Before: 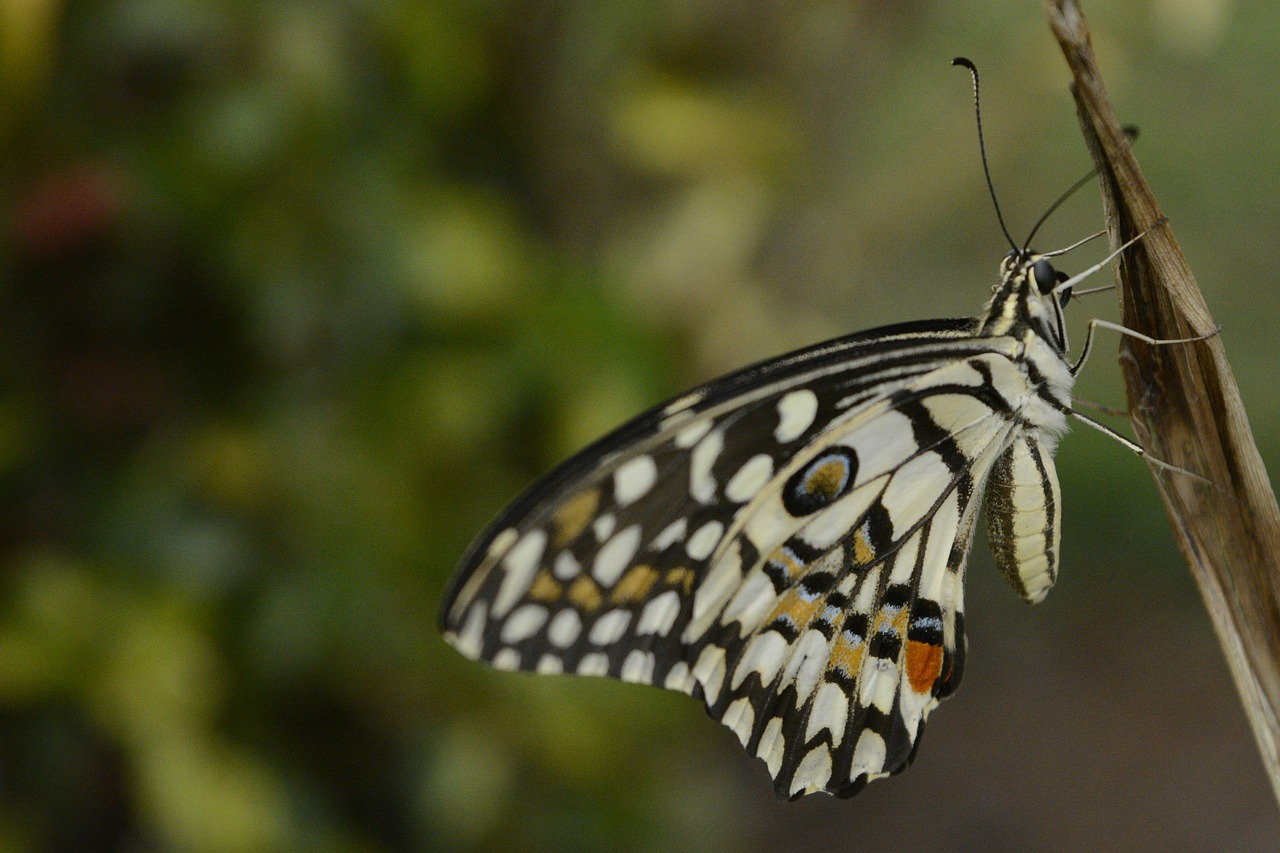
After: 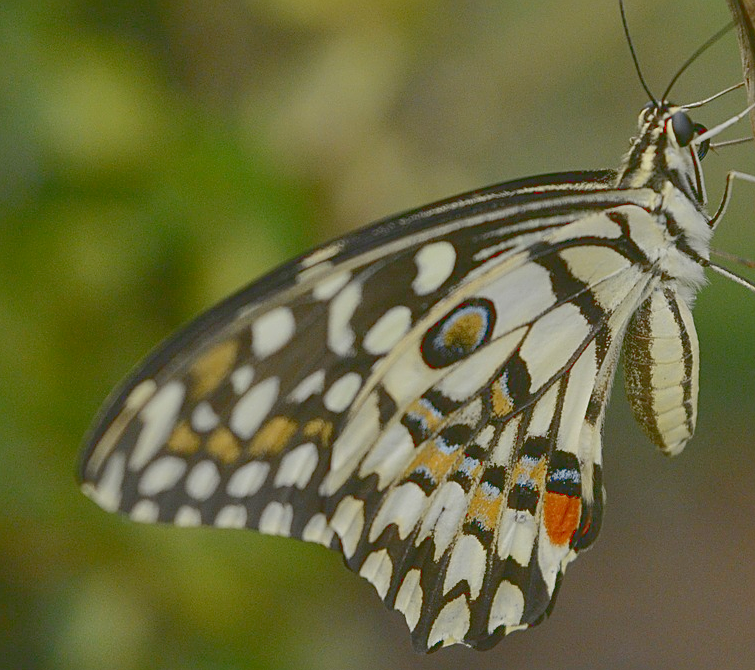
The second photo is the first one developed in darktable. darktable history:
shadows and highlights: soften with gaussian
sharpen: on, module defaults
tone curve: curves: ch0 [(0, 0.172) (1, 0.91)], color space Lab, linked channels, preserve colors none
crop and rotate: left 28.313%, top 17.381%, right 12.702%, bottom 4.009%
